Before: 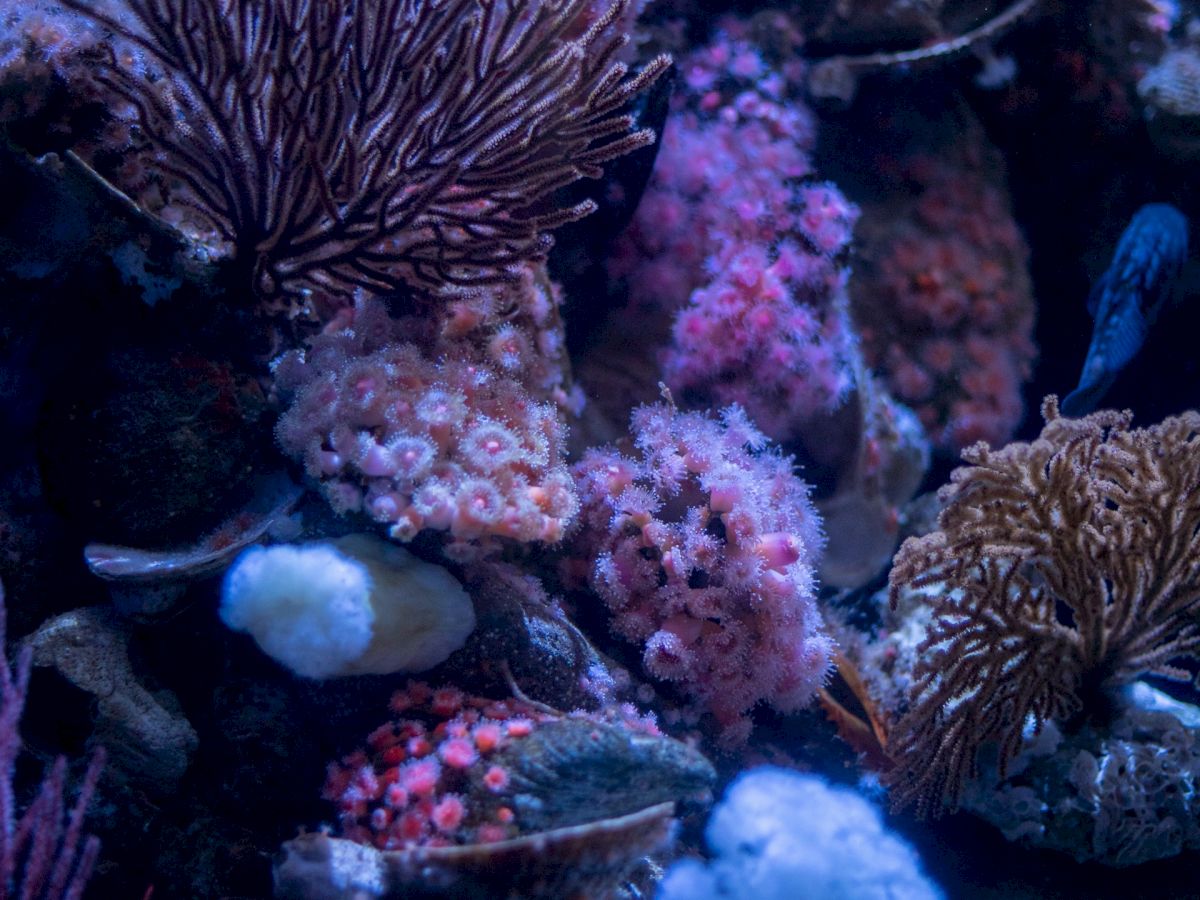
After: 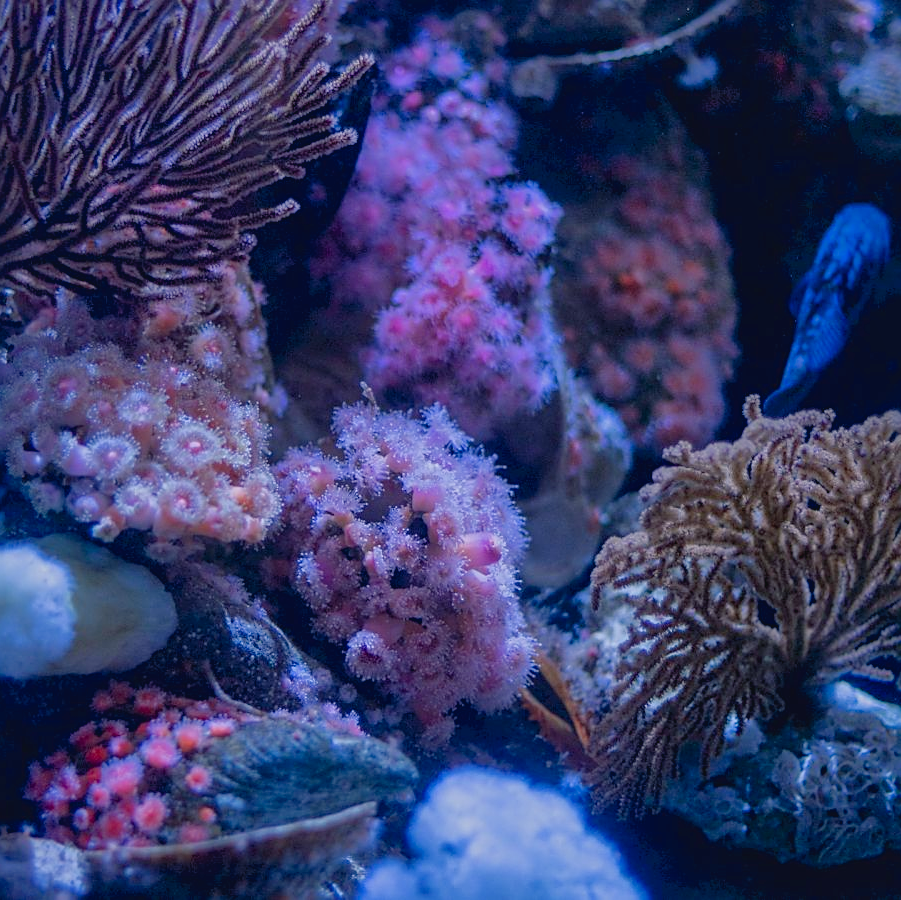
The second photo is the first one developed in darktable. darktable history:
sharpen: on, module defaults
color balance rgb: shadows lift › luminance -7.373%, shadows lift › chroma 2.239%, shadows lift › hue 203.08°, global offset › luminance 0.267%, perceptual saturation grading › global saturation 0.873%, perceptual saturation grading › highlights -32.181%, perceptual saturation grading › mid-tones 5.957%, perceptual saturation grading › shadows 18.063%
crop and rotate: left 24.875%
shadows and highlights: highlights color adjustment 46.76%
exposure: exposure -0.157 EV, compensate highlight preservation false
